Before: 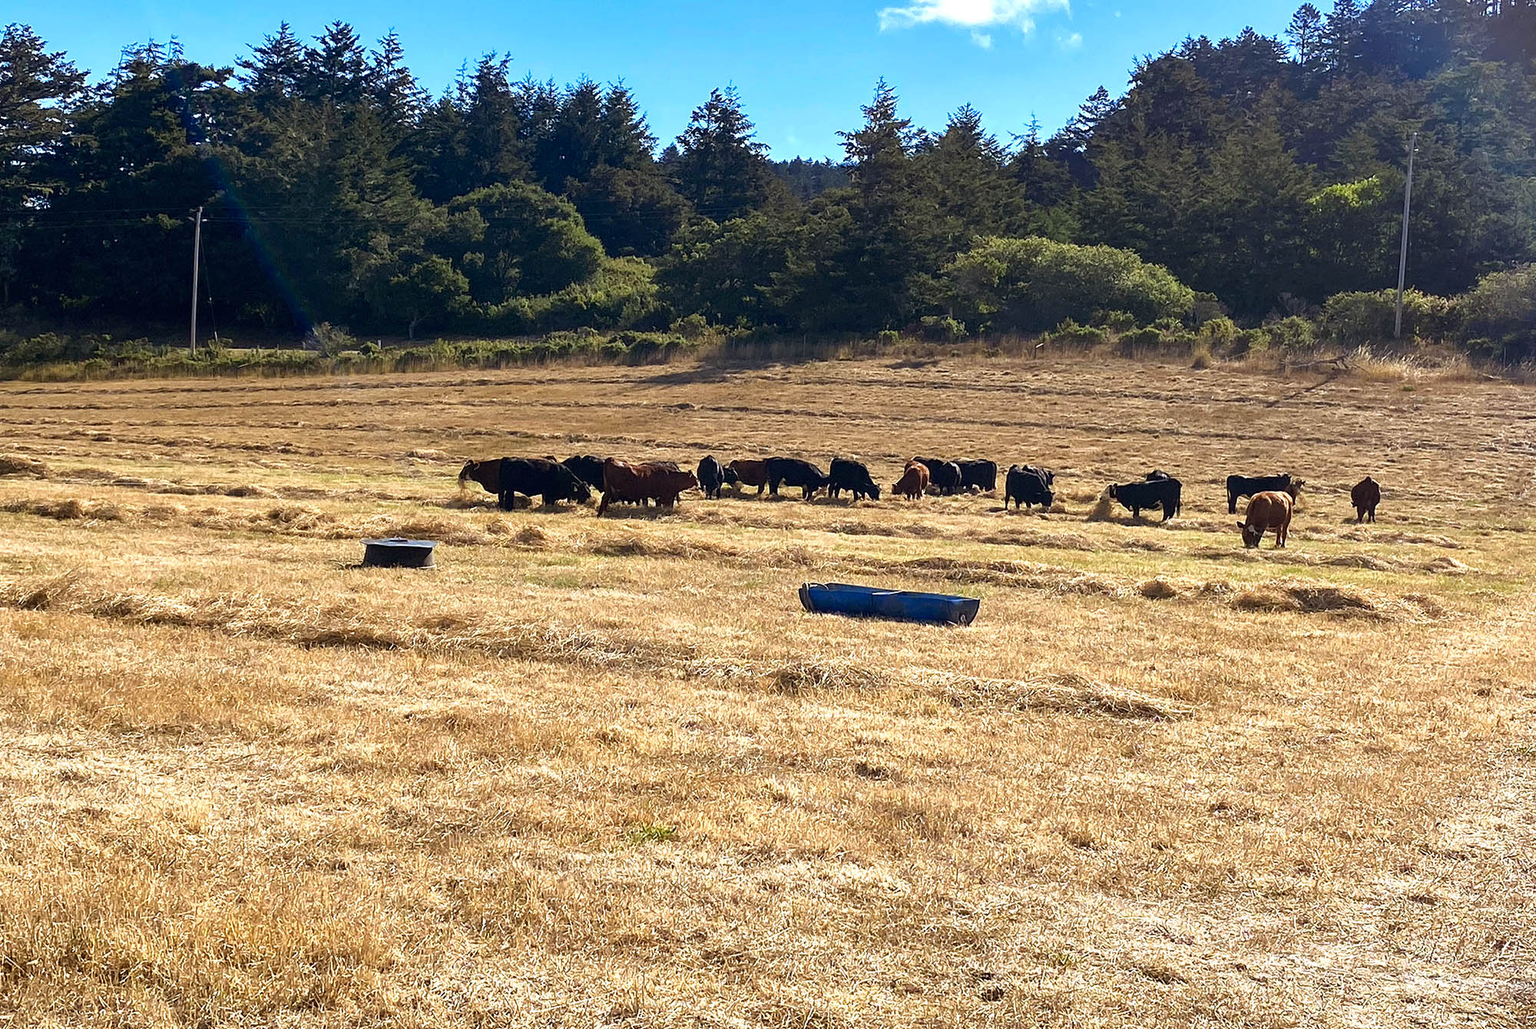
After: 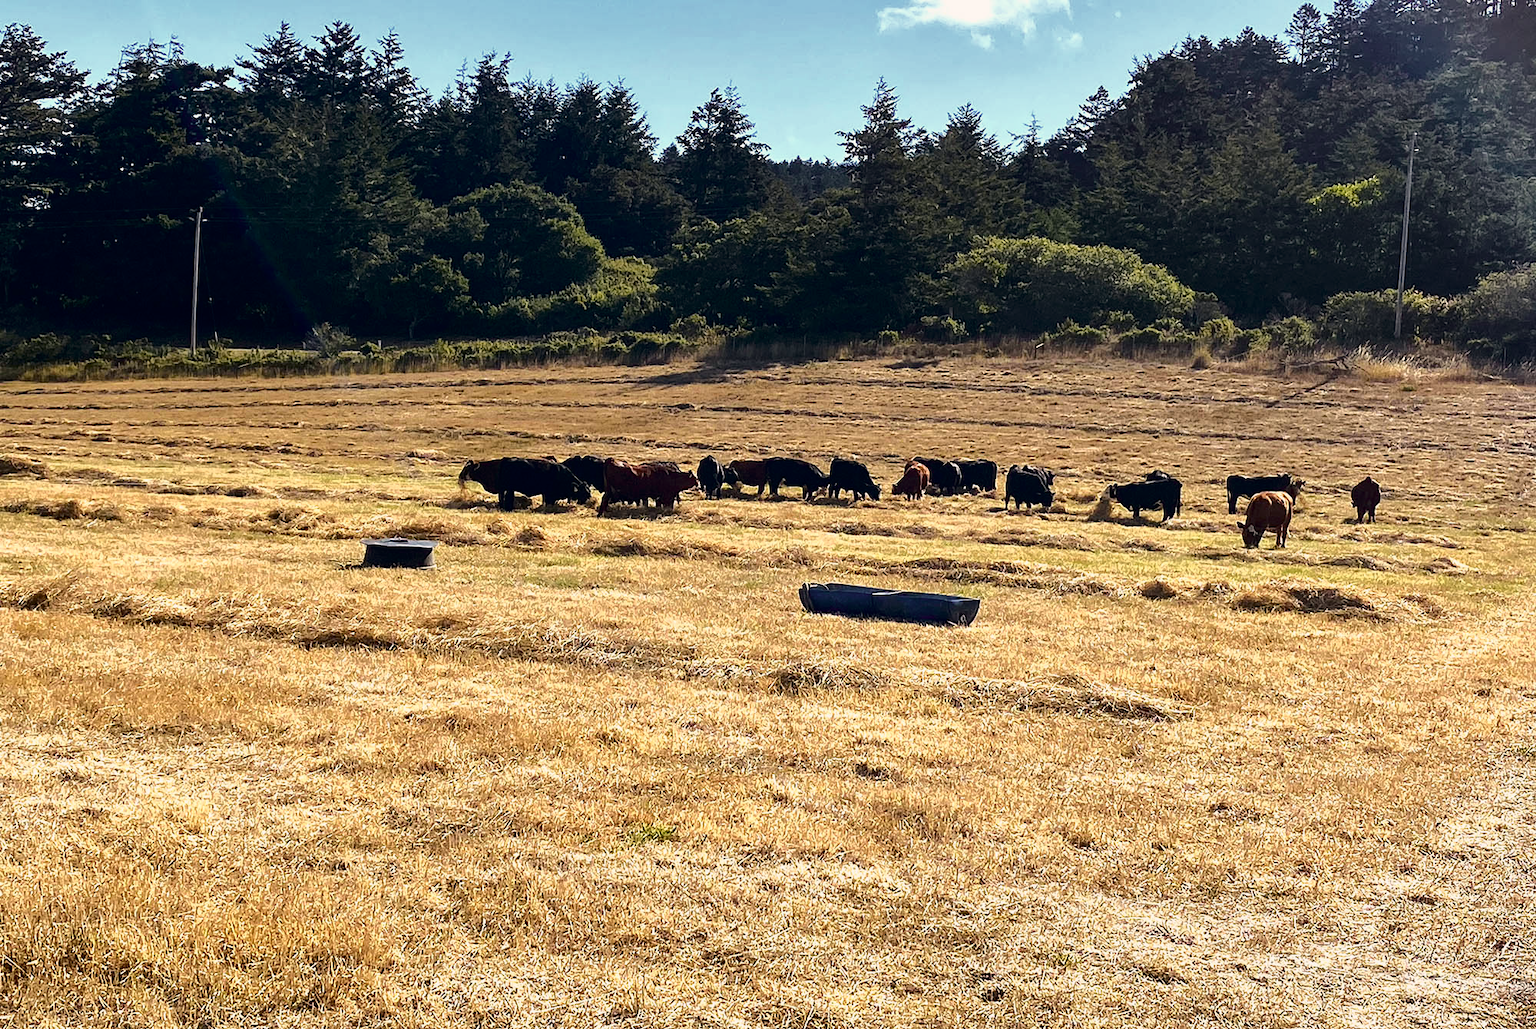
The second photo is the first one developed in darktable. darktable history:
color correction: highlights a* 2.86, highlights b* 4.99, shadows a* -1.68, shadows b* -4.95, saturation 0.774
exposure: exposure -0.172 EV
tone curve: curves: ch0 [(0.003, 0) (0.066, 0.023) (0.154, 0.082) (0.281, 0.221) (0.405, 0.389) (0.517, 0.553) (0.716, 0.743) (0.822, 0.882) (1, 1)]; ch1 [(0, 0) (0.164, 0.115) (0.337, 0.332) (0.39, 0.398) (0.464, 0.461) (0.501, 0.5) (0.521, 0.526) (0.571, 0.606) (0.656, 0.677) (0.723, 0.731) (0.811, 0.796) (1, 1)]; ch2 [(0, 0) (0.337, 0.382) (0.464, 0.476) (0.501, 0.502) (0.527, 0.54) (0.556, 0.567) (0.575, 0.606) (0.659, 0.736) (1, 1)], color space Lab, independent channels, preserve colors none
